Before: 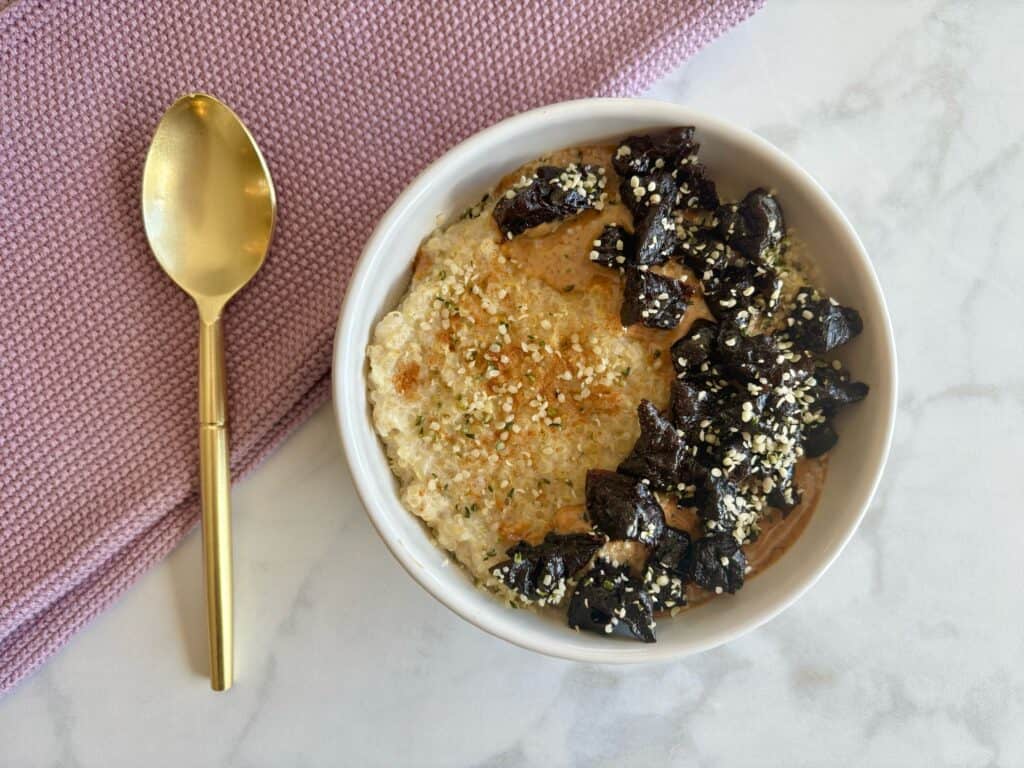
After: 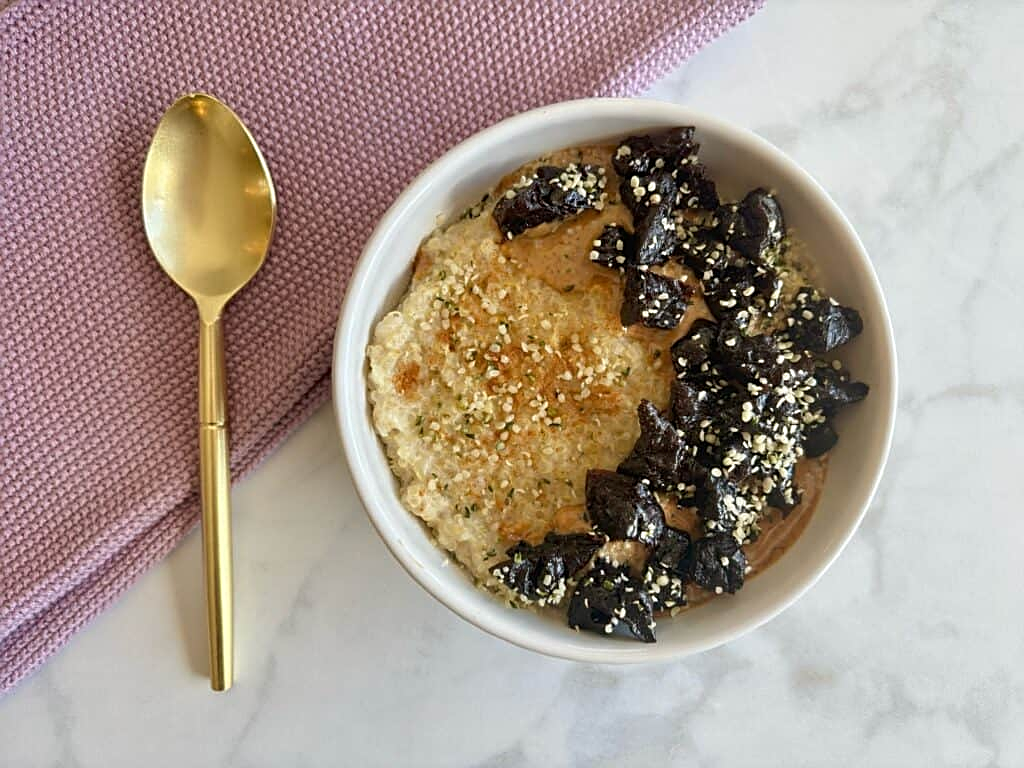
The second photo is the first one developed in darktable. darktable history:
sharpen: radius 1.979
